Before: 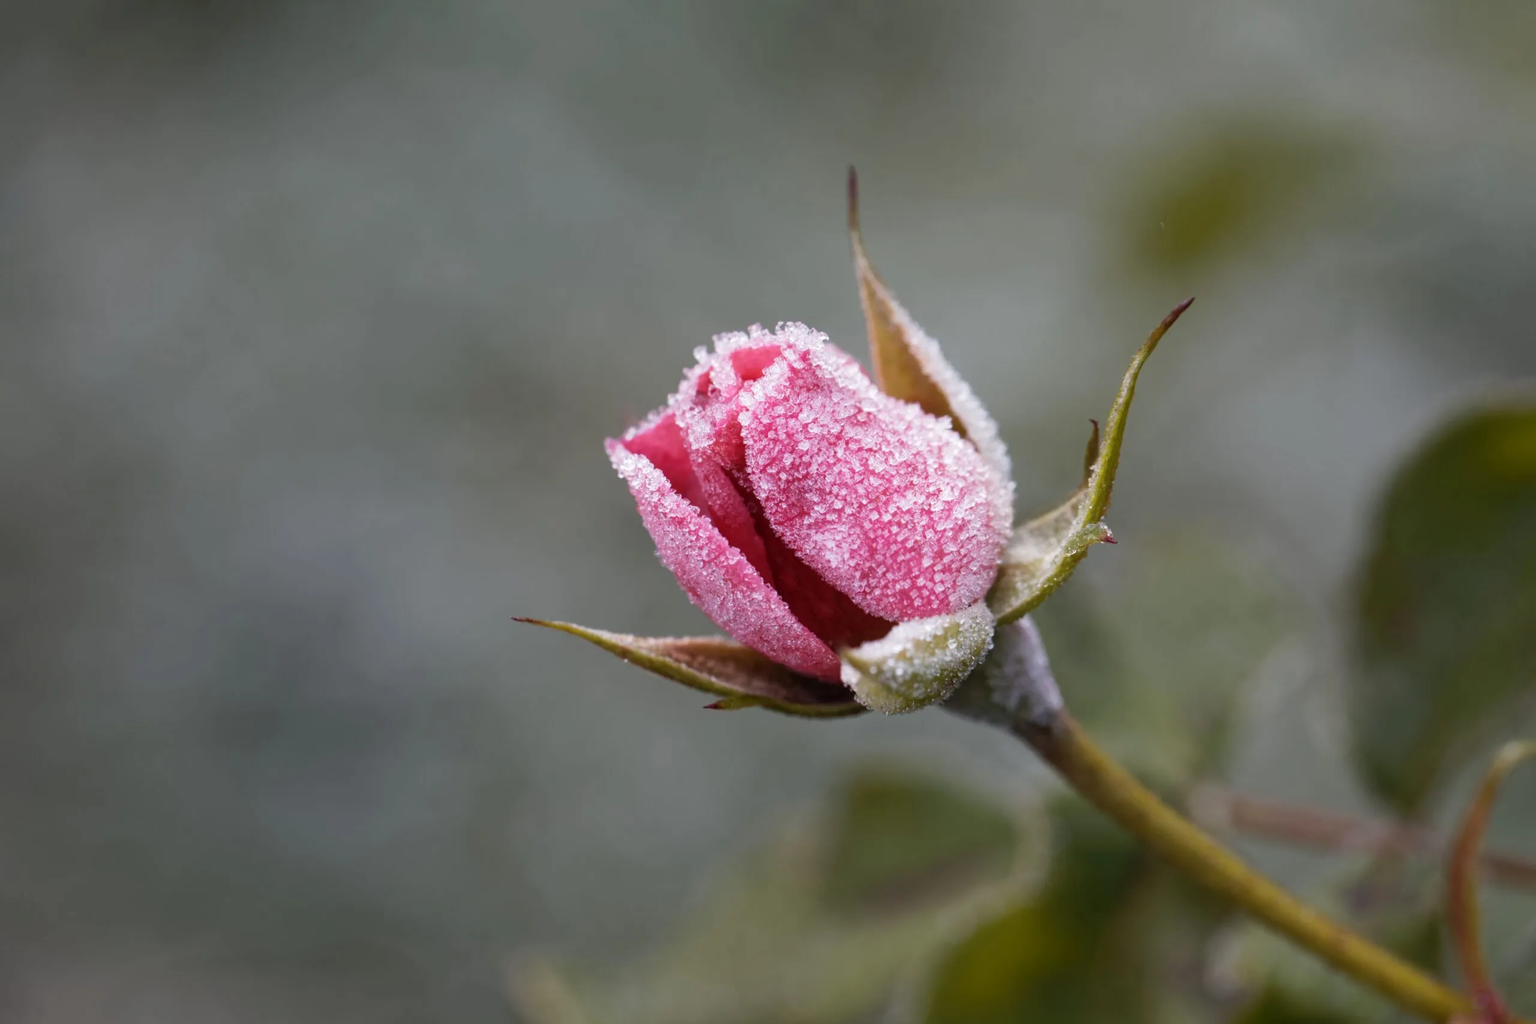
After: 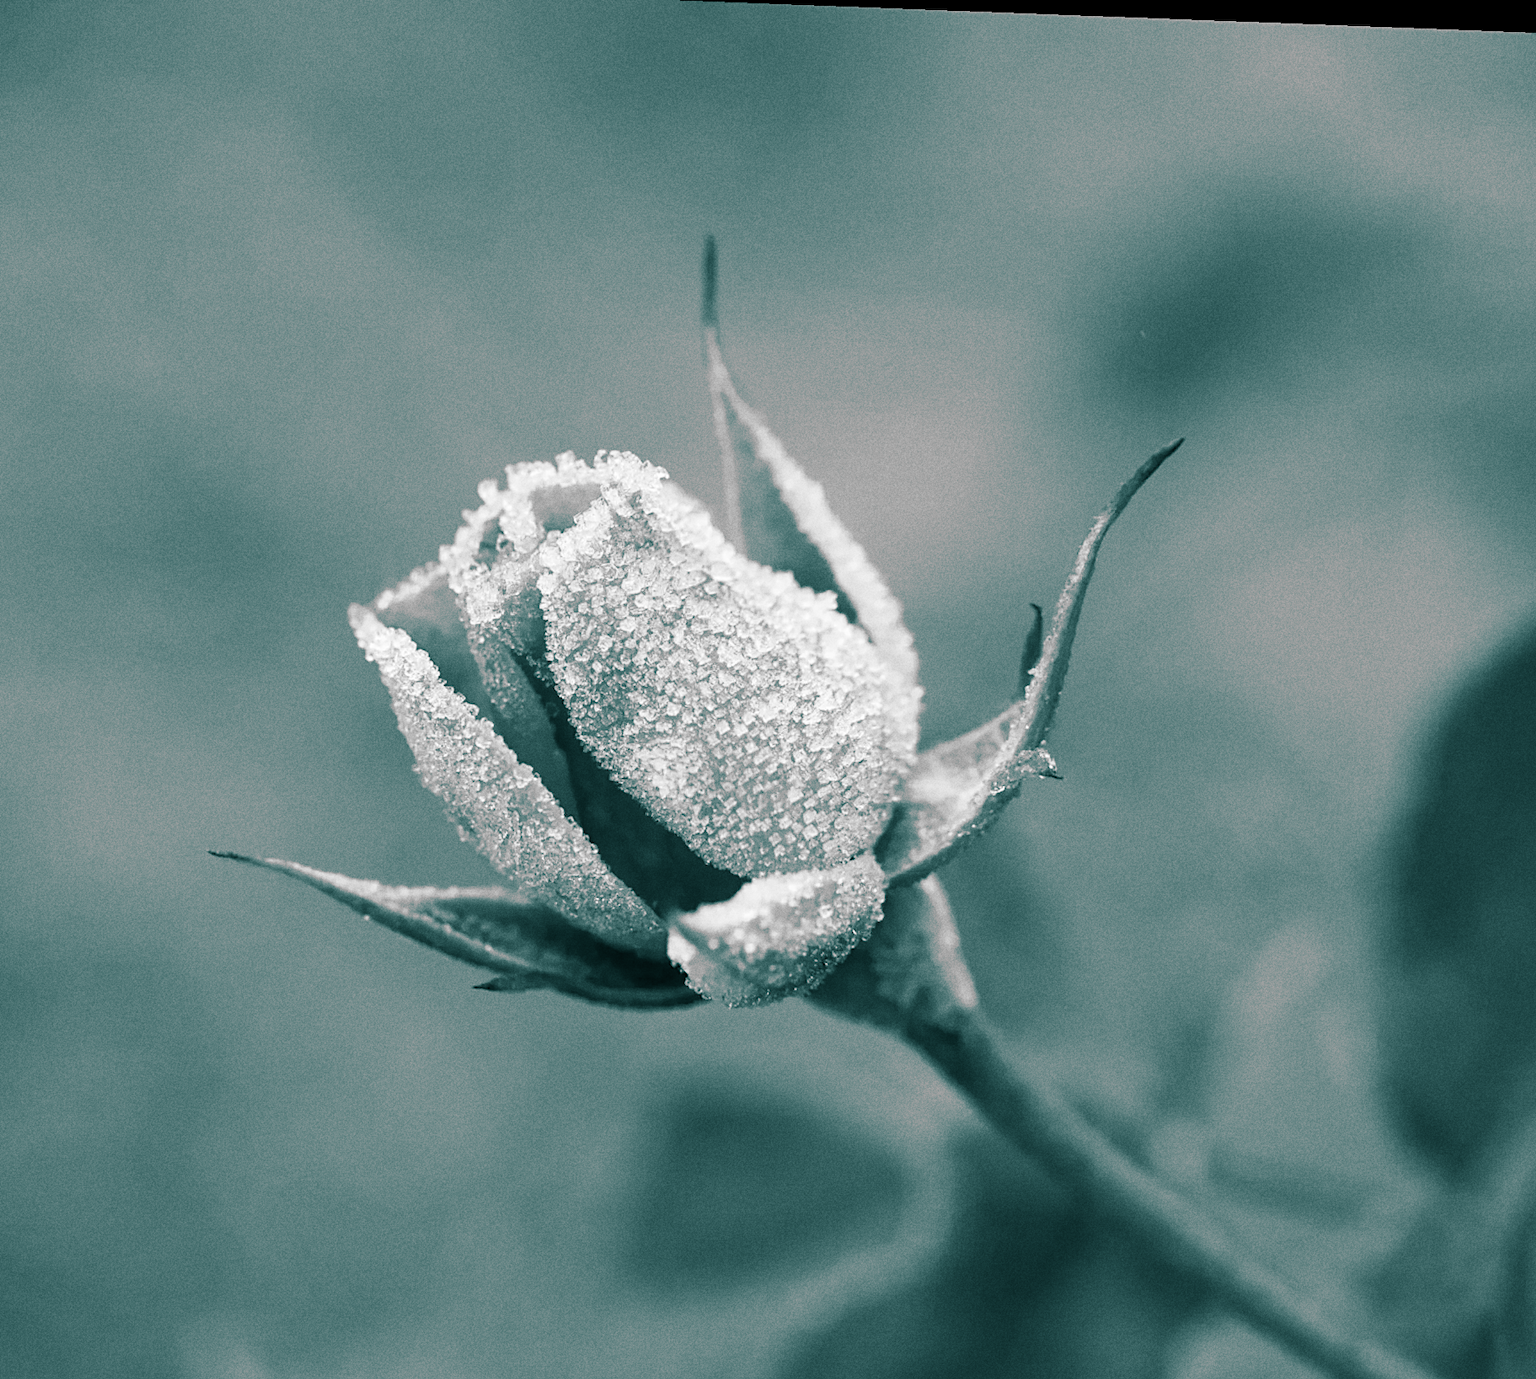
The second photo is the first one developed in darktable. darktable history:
grain: strength 26%
split-toning: shadows › hue 183.6°, shadows › saturation 0.52, highlights › hue 0°, highlights › saturation 0
crop and rotate: left 24.034%, top 2.838%, right 6.406%, bottom 6.299%
sharpen: on, module defaults
contrast brightness saturation: contrast 0.2, brightness 0.16, saturation 0.22
rotate and perspective: rotation 2.17°, automatic cropping off
color contrast: blue-yellow contrast 0.7
color calibration: output gray [0.267, 0.423, 0.261, 0], illuminant same as pipeline (D50), adaptation none (bypass)
